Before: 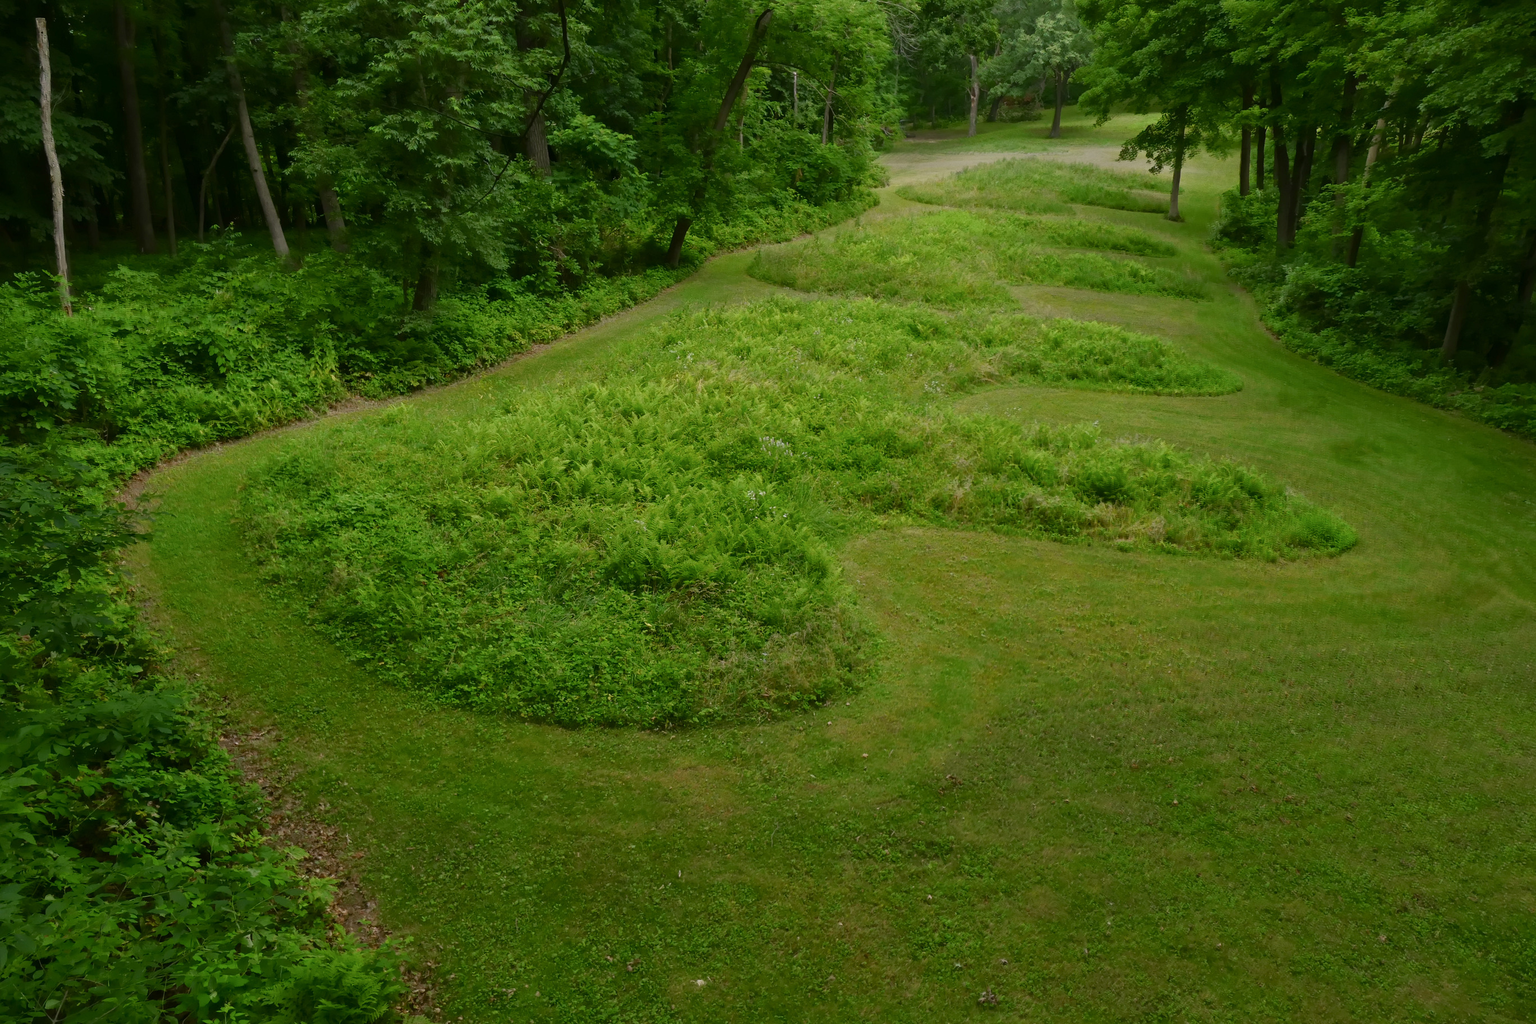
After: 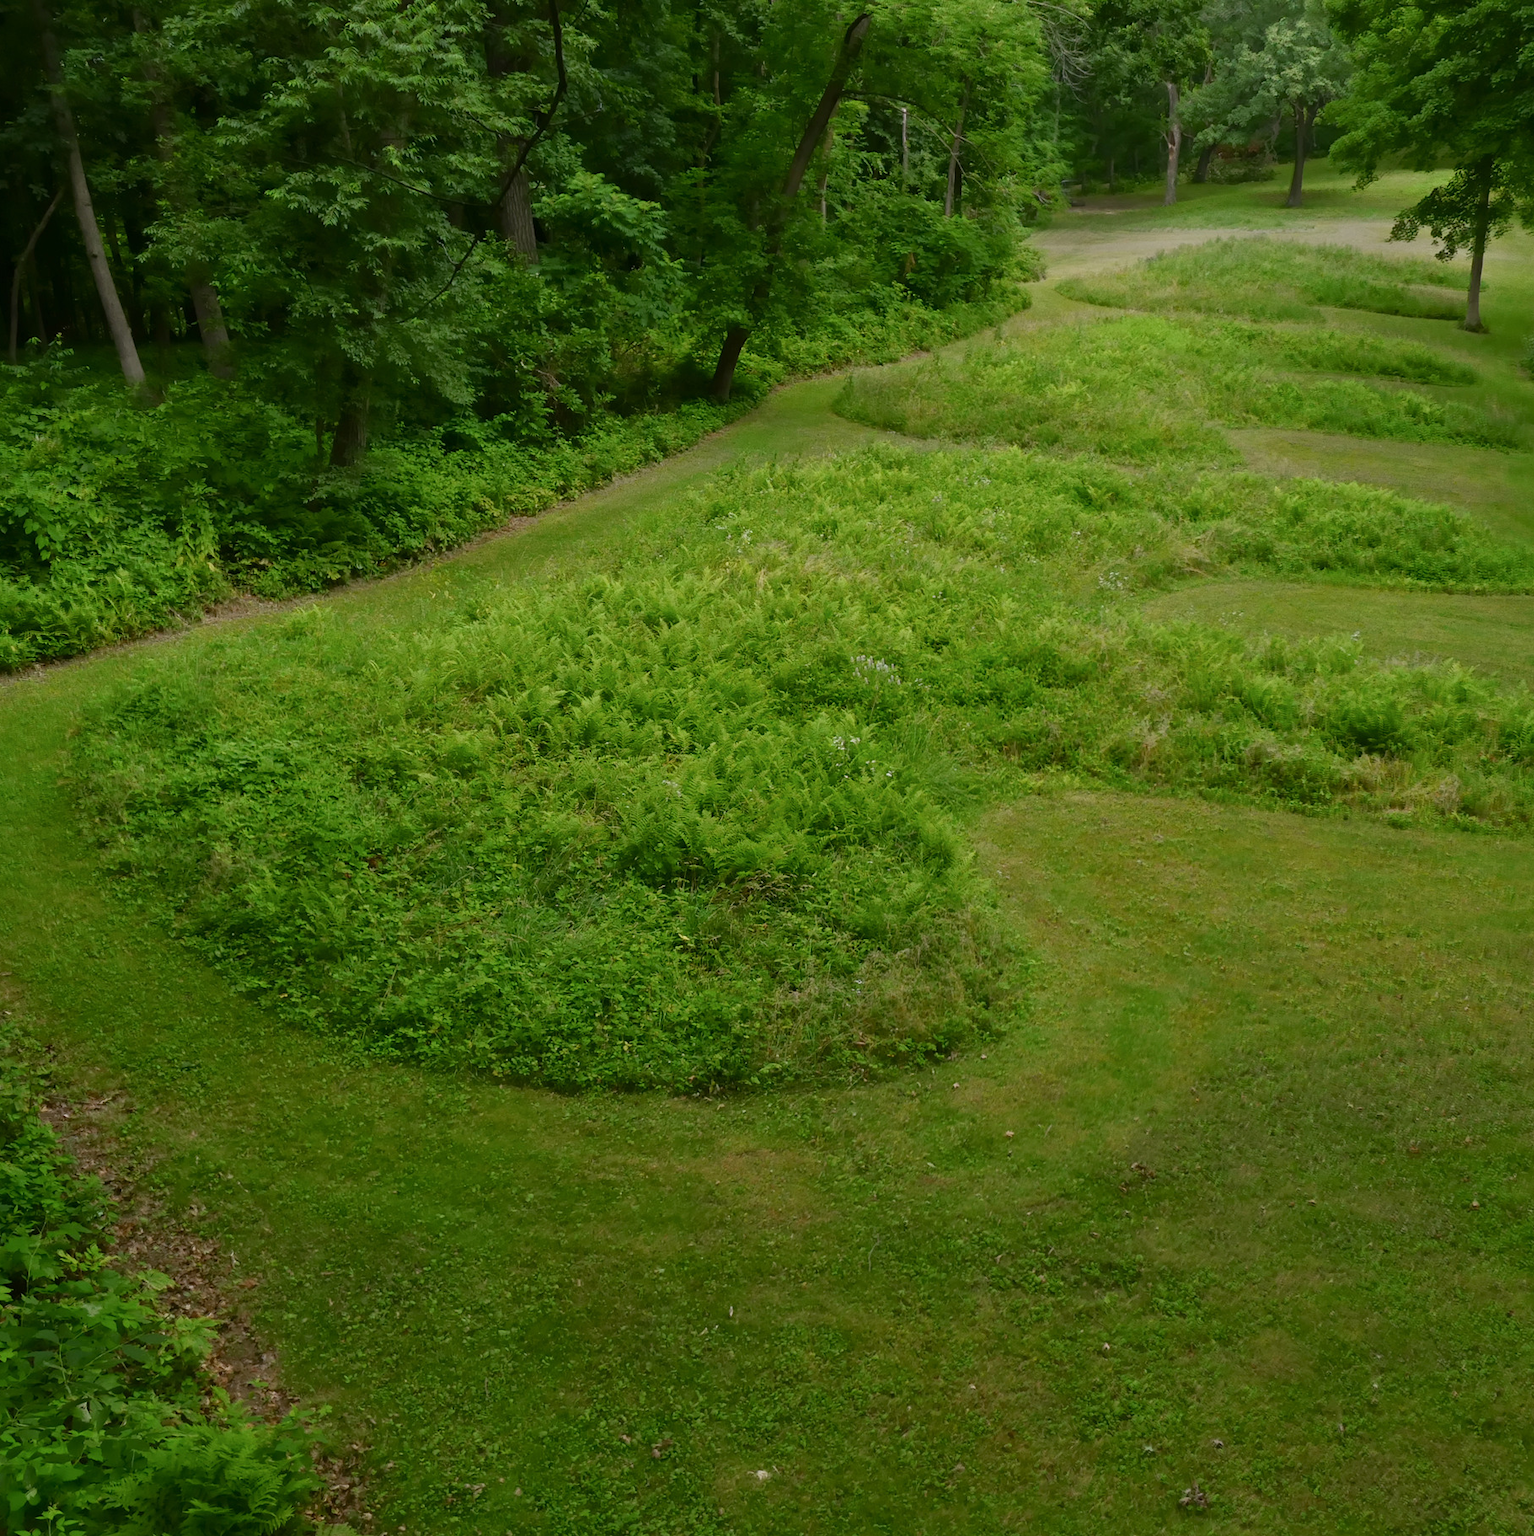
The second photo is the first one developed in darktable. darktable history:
crop and rotate: left 12.55%, right 20.875%
